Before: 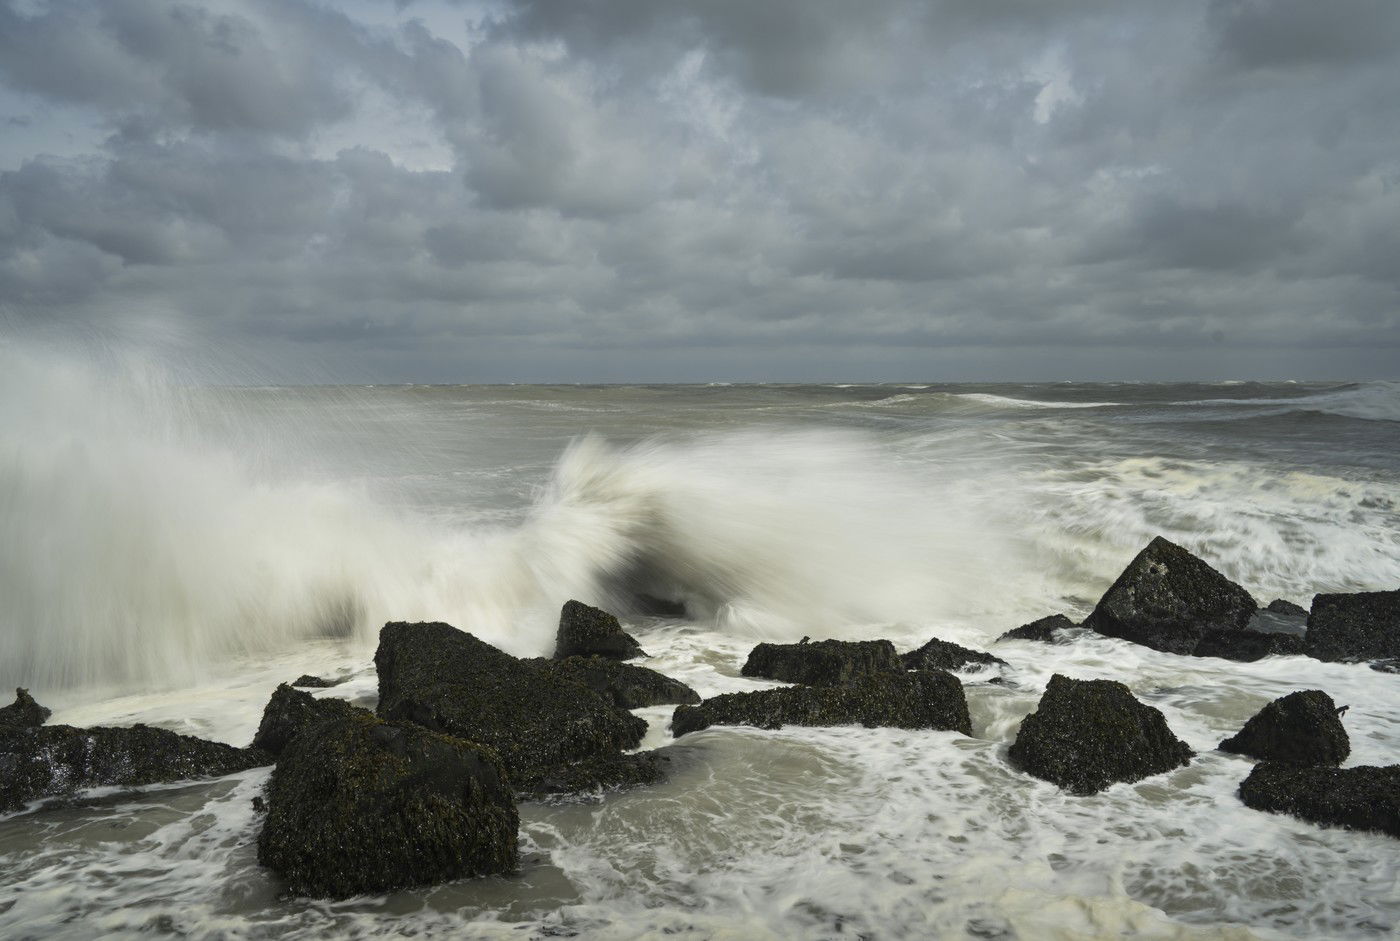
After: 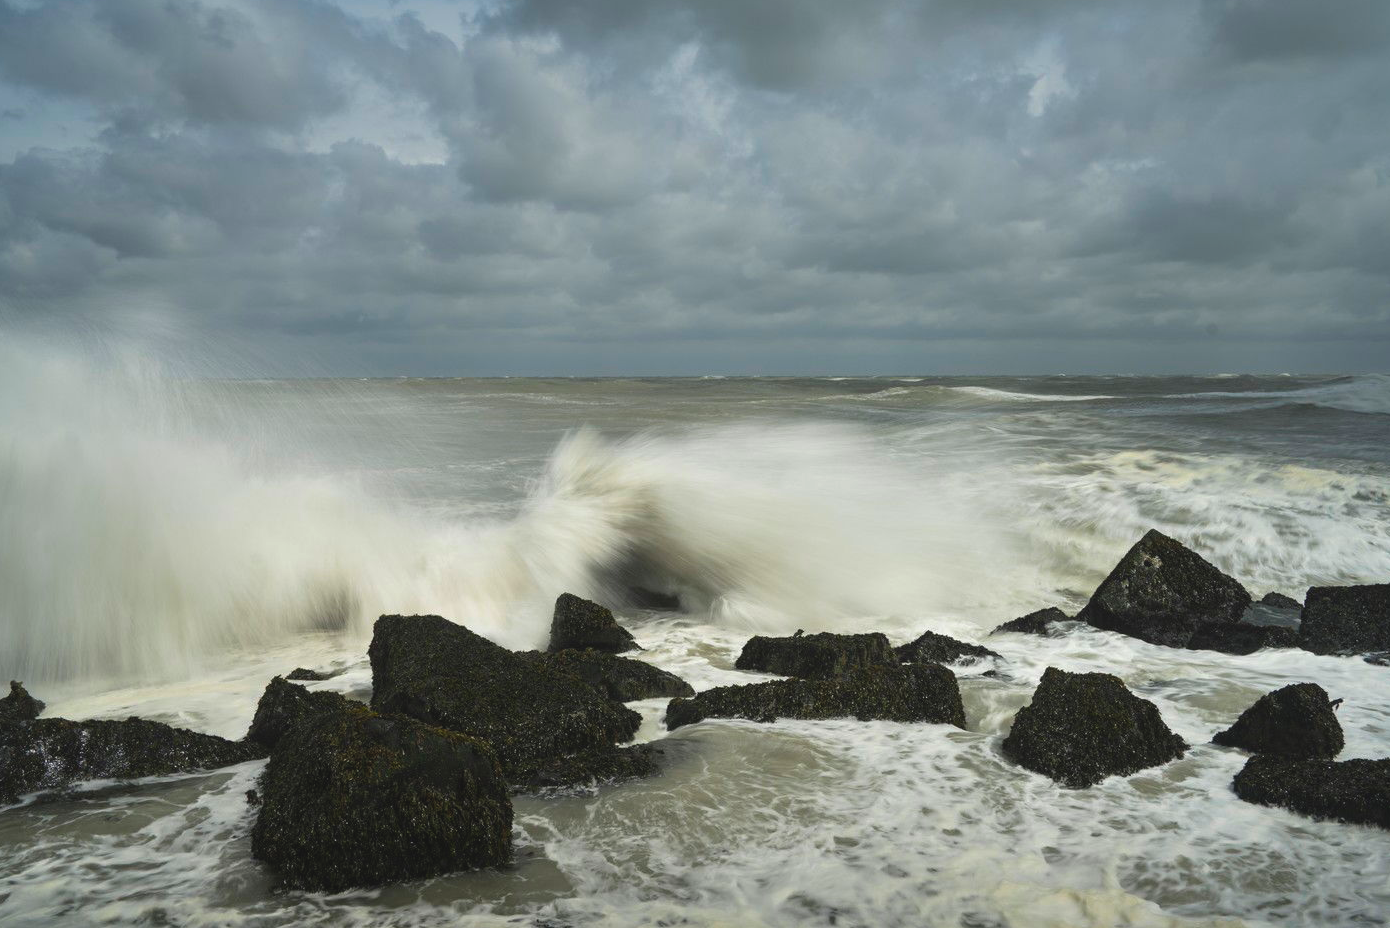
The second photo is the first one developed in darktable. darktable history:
base curve: curves: ch0 [(0, 0) (0.472, 0.455) (1, 1)], preserve colors none
crop: left 0.46%, top 0.748%, right 0.186%, bottom 0.567%
color balance rgb: global offset › luminance 0.742%, perceptual saturation grading › global saturation 18.833%
